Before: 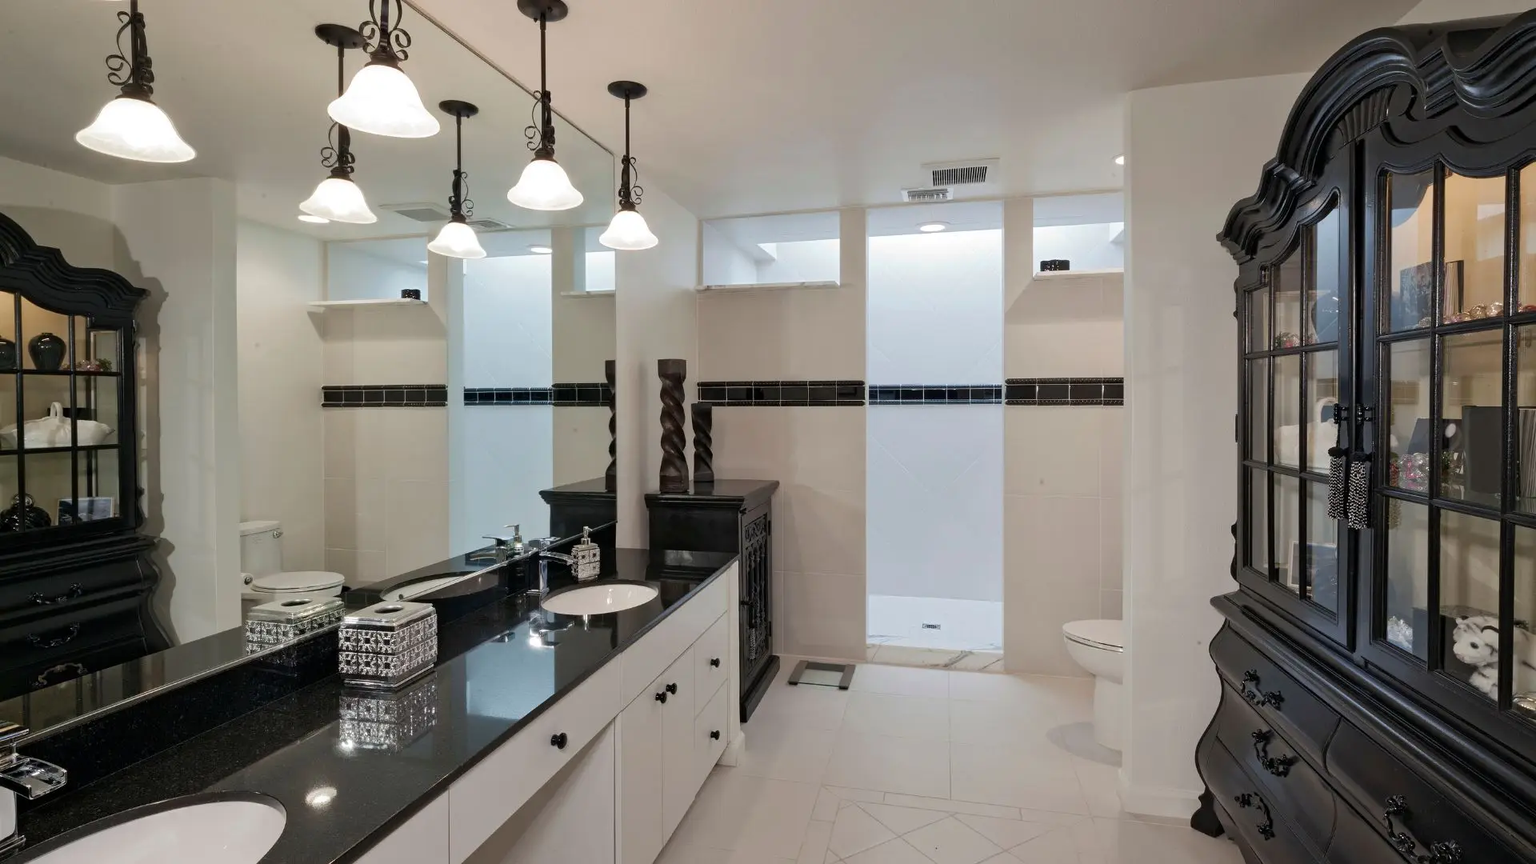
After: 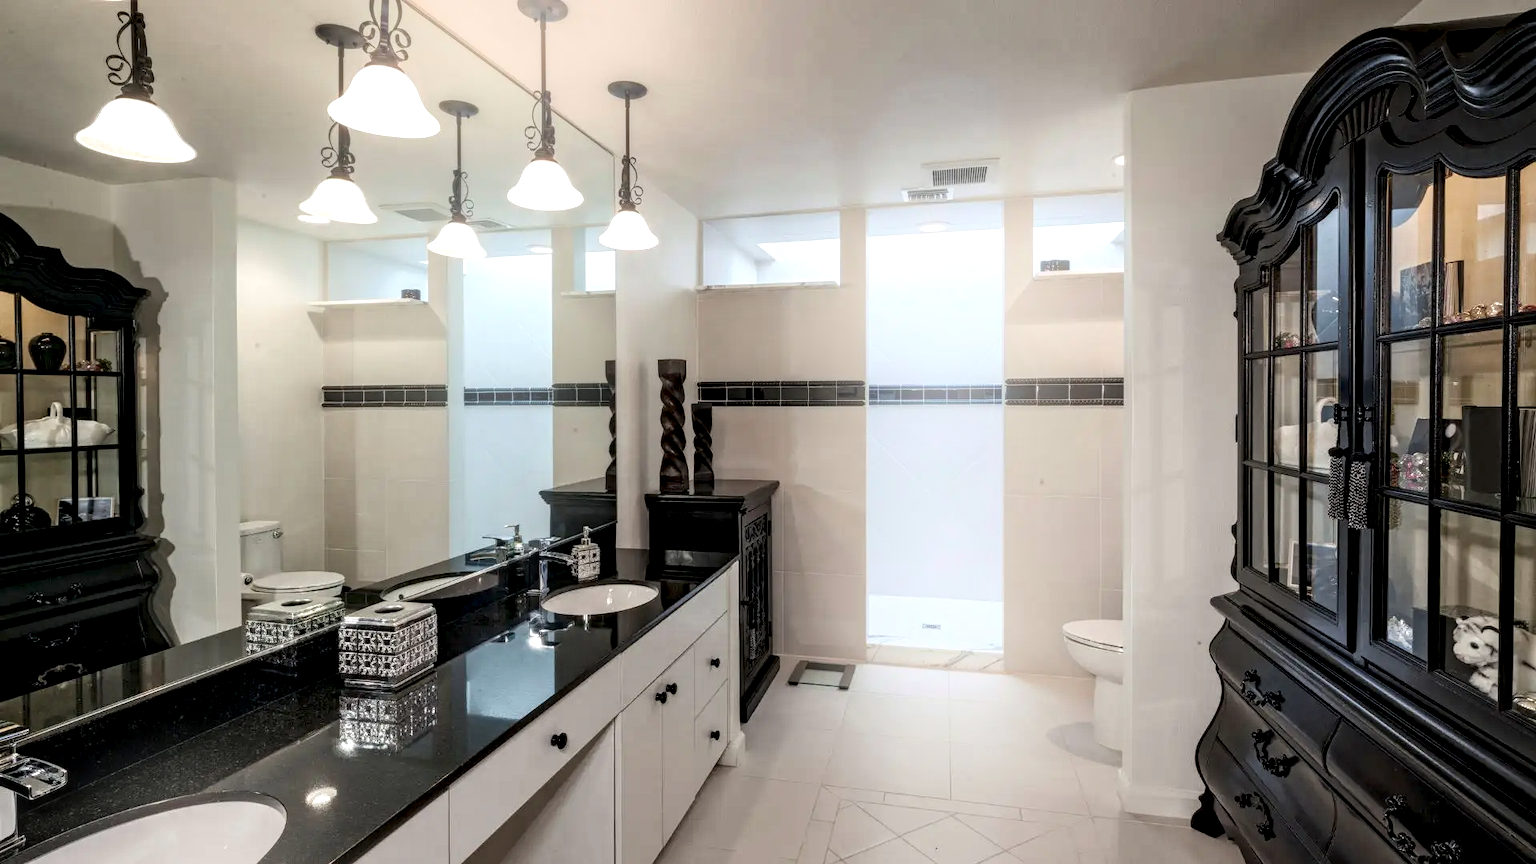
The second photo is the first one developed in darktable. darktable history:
local contrast: highlights 19%, detail 186%
exposure: exposure 0.127 EV, compensate highlight preservation false
bloom: on, module defaults
